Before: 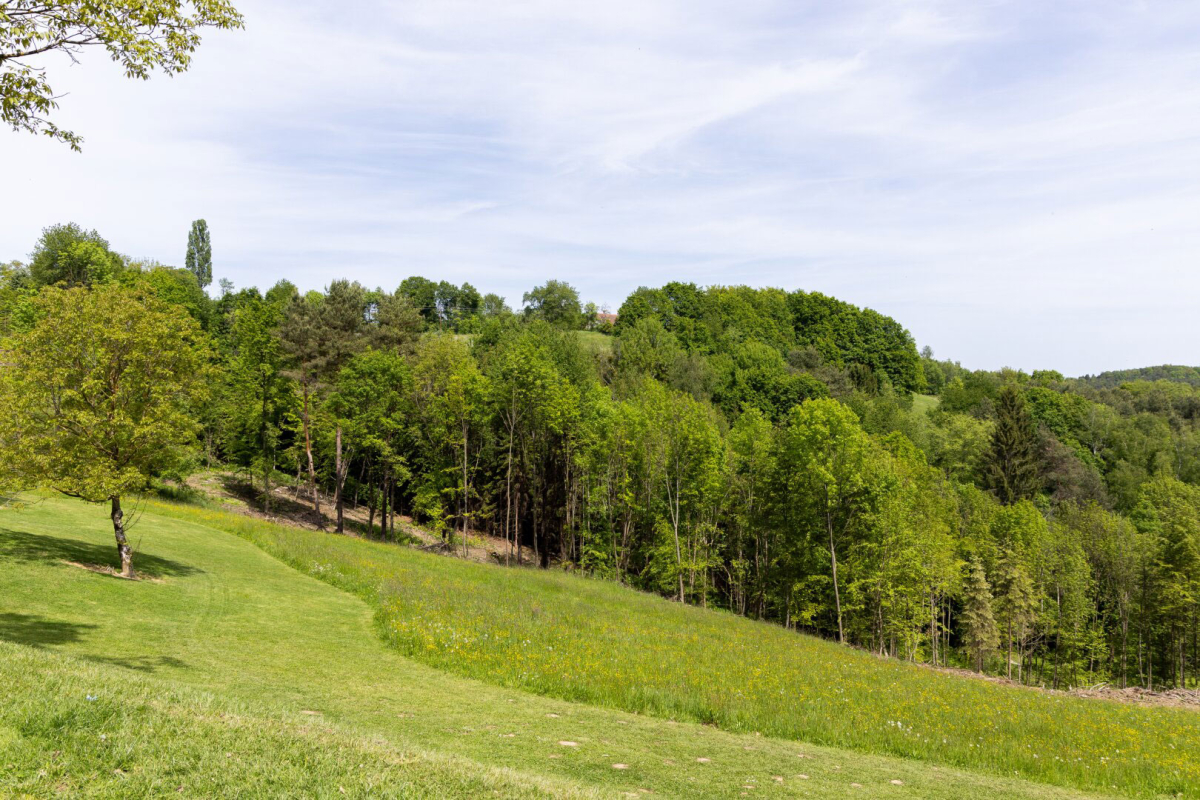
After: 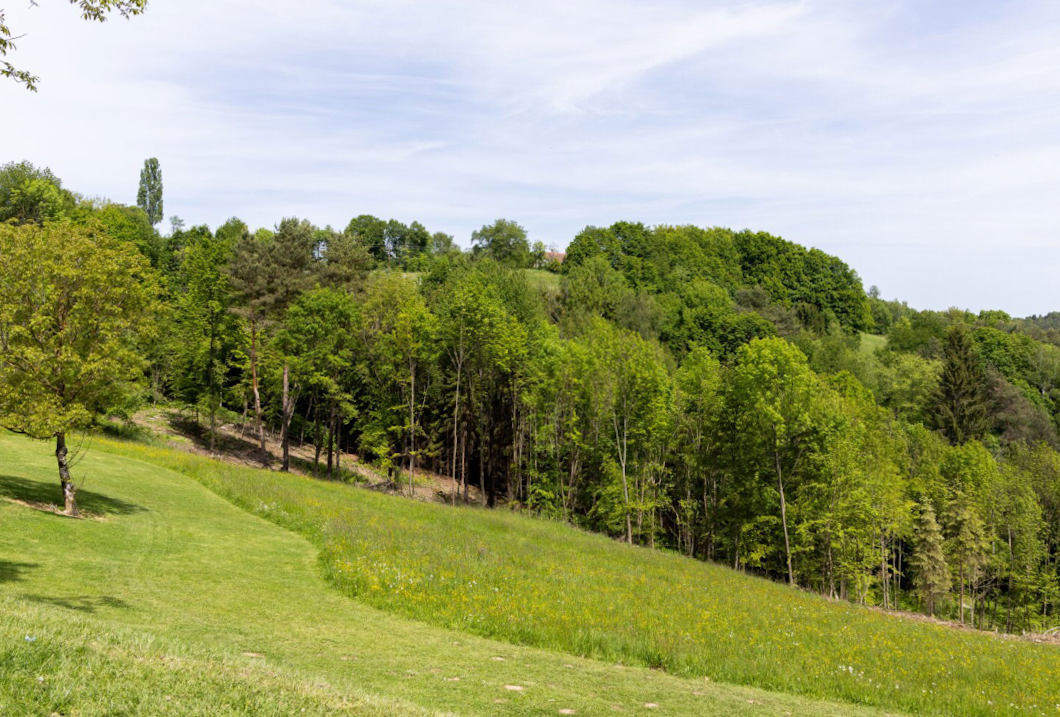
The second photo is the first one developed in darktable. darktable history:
crop: left 3.305%, top 6.436%, right 6.389%, bottom 3.258%
rotate and perspective: rotation 0.226°, lens shift (vertical) -0.042, crop left 0.023, crop right 0.982, crop top 0.006, crop bottom 0.994
